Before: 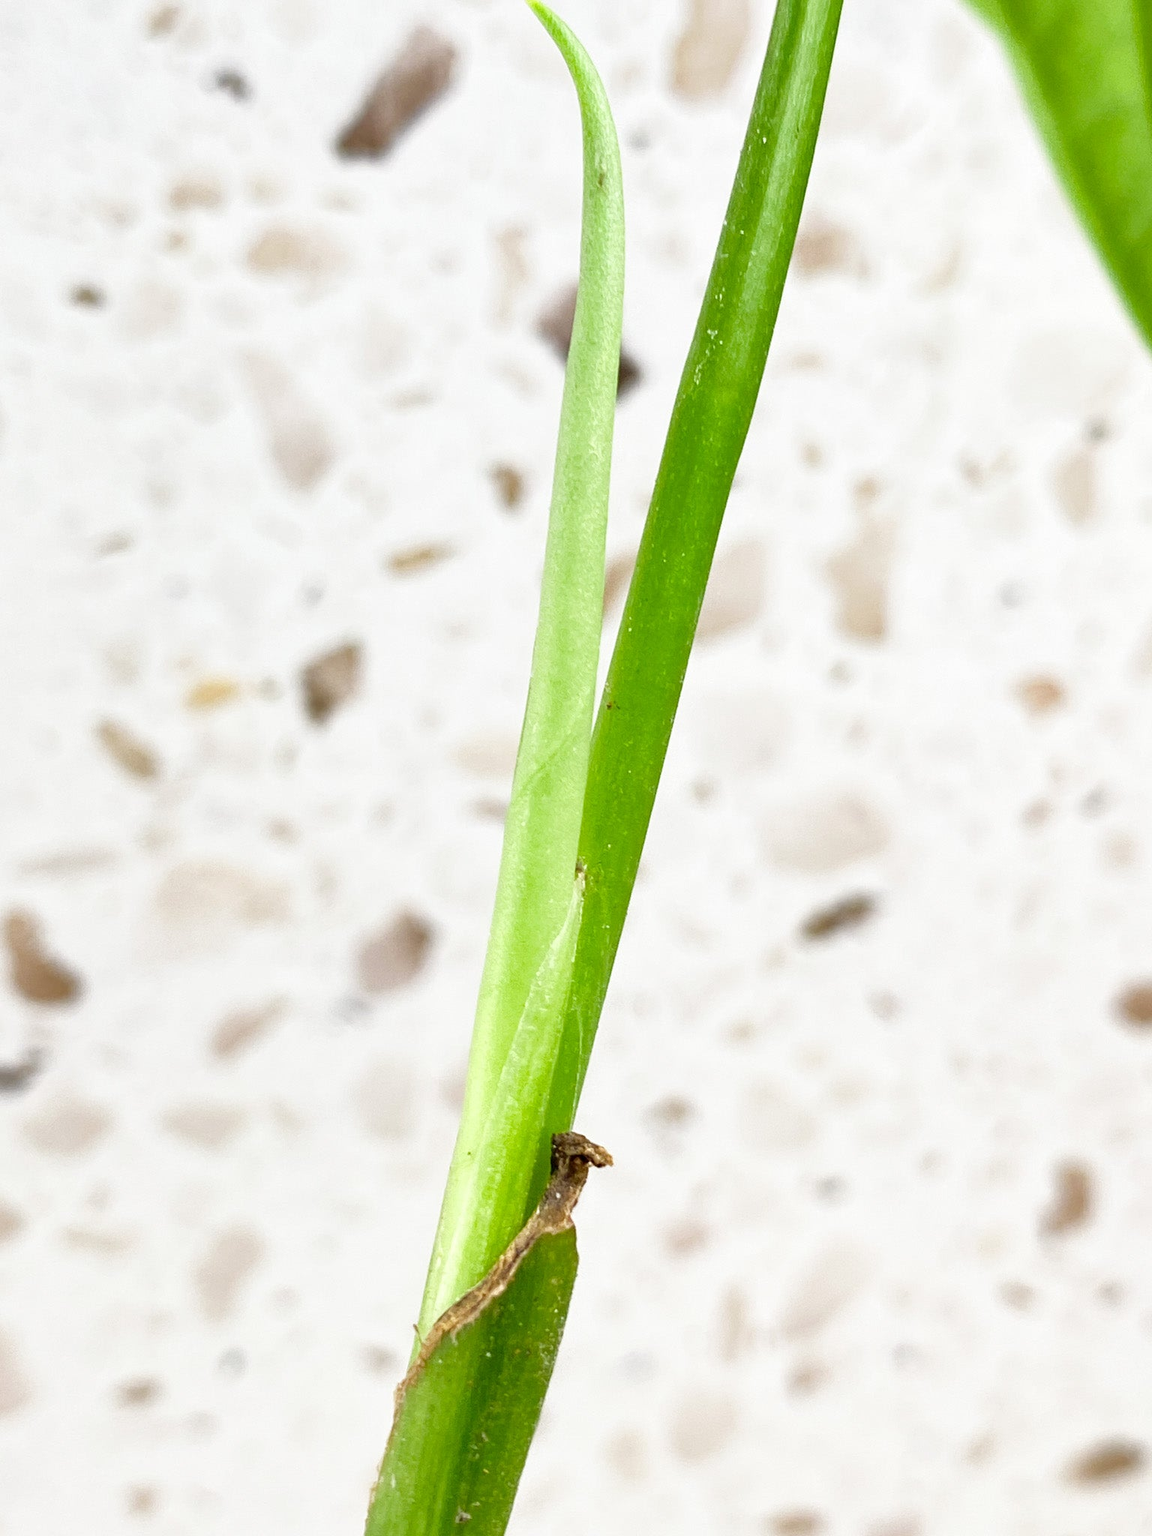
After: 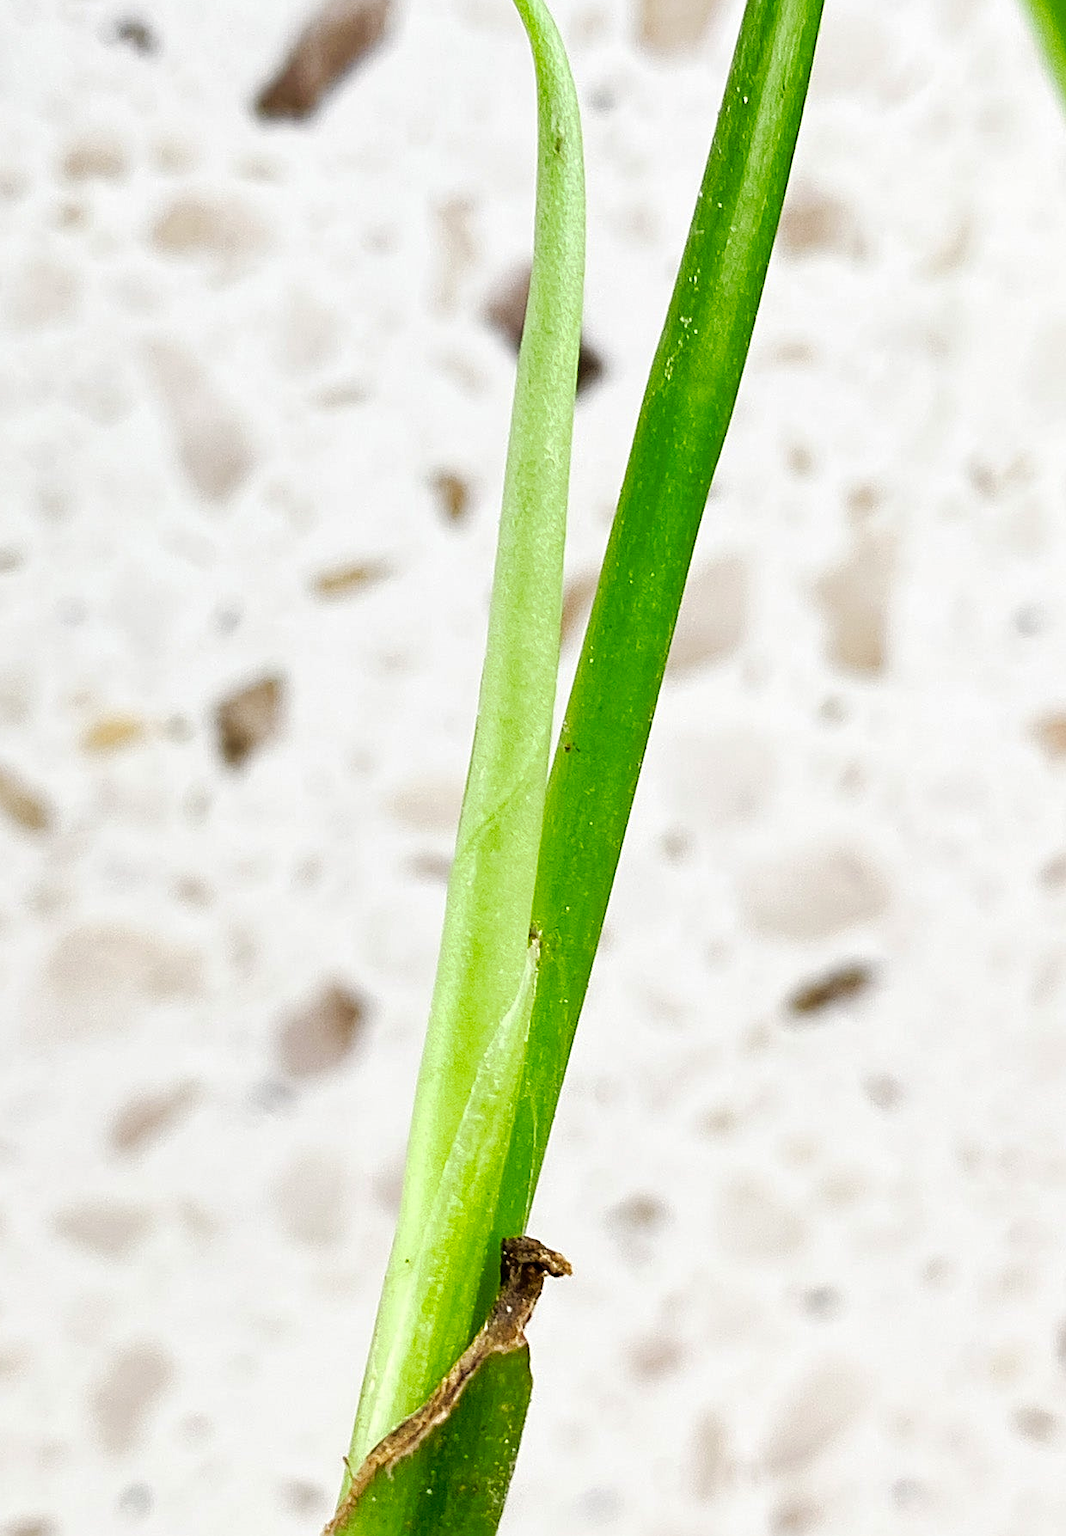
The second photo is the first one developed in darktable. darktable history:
sharpen: on, module defaults
tone curve: curves: ch0 [(0, 0) (0.003, 0.008) (0.011, 0.011) (0.025, 0.014) (0.044, 0.021) (0.069, 0.029) (0.1, 0.042) (0.136, 0.06) (0.177, 0.09) (0.224, 0.126) (0.277, 0.177) (0.335, 0.243) (0.399, 0.31) (0.468, 0.388) (0.543, 0.484) (0.623, 0.585) (0.709, 0.683) (0.801, 0.775) (0.898, 0.873) (1, 1)], preserve colors none
crop: left 9.945%, top 3.51%, right 9.211%, bottom 9.211%
